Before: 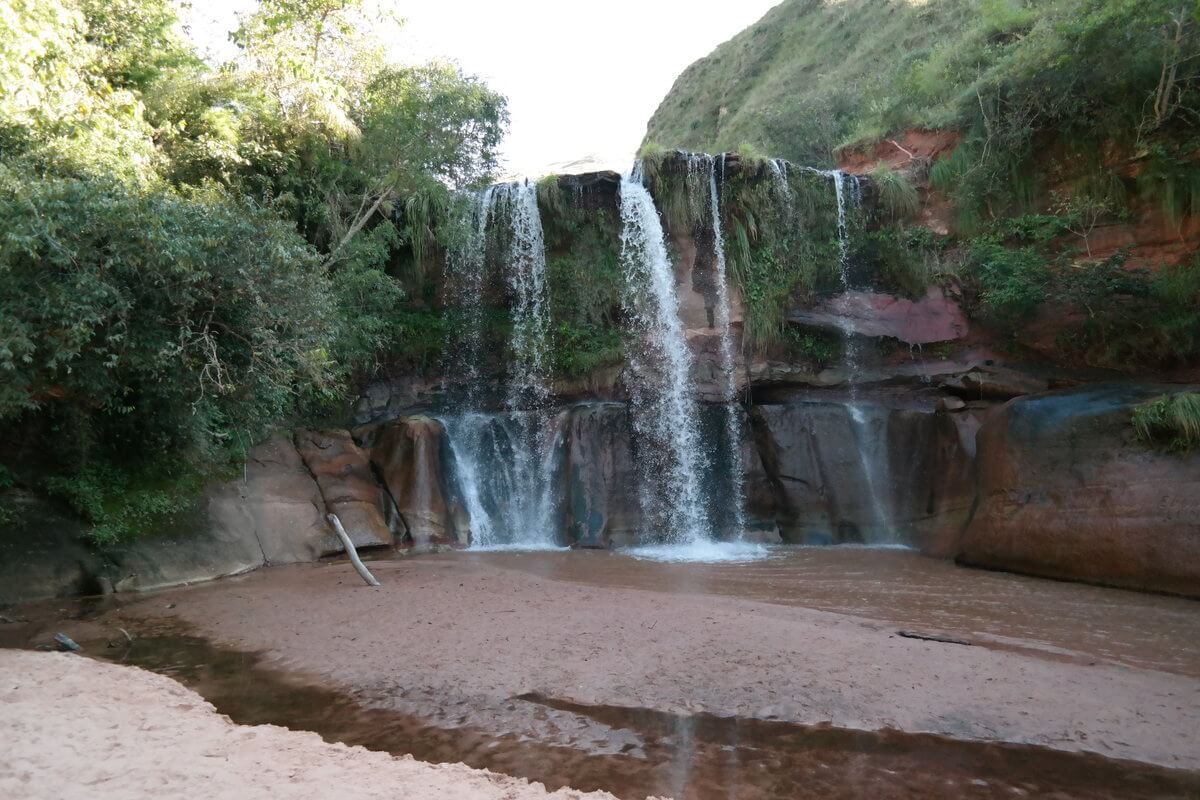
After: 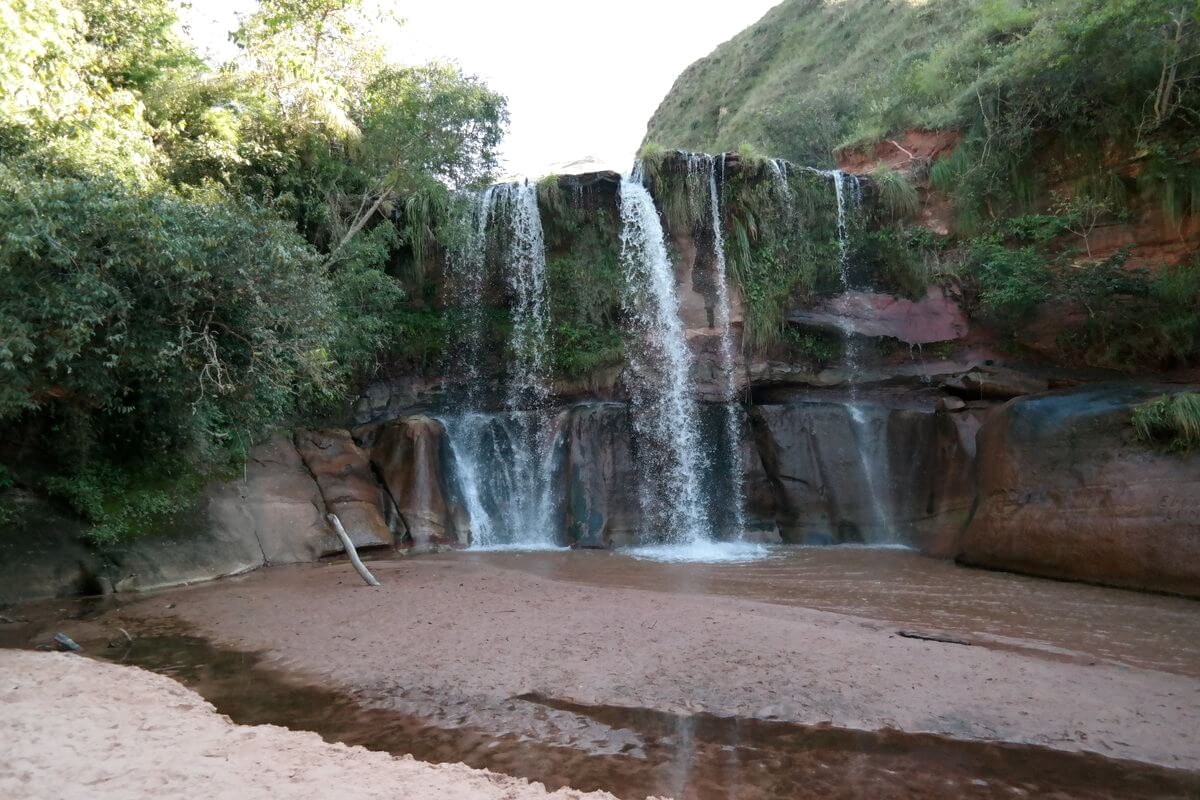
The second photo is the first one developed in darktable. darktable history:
local contrast: highlights 104%, shadows 99%, detail 119%, midtone range 0.2
